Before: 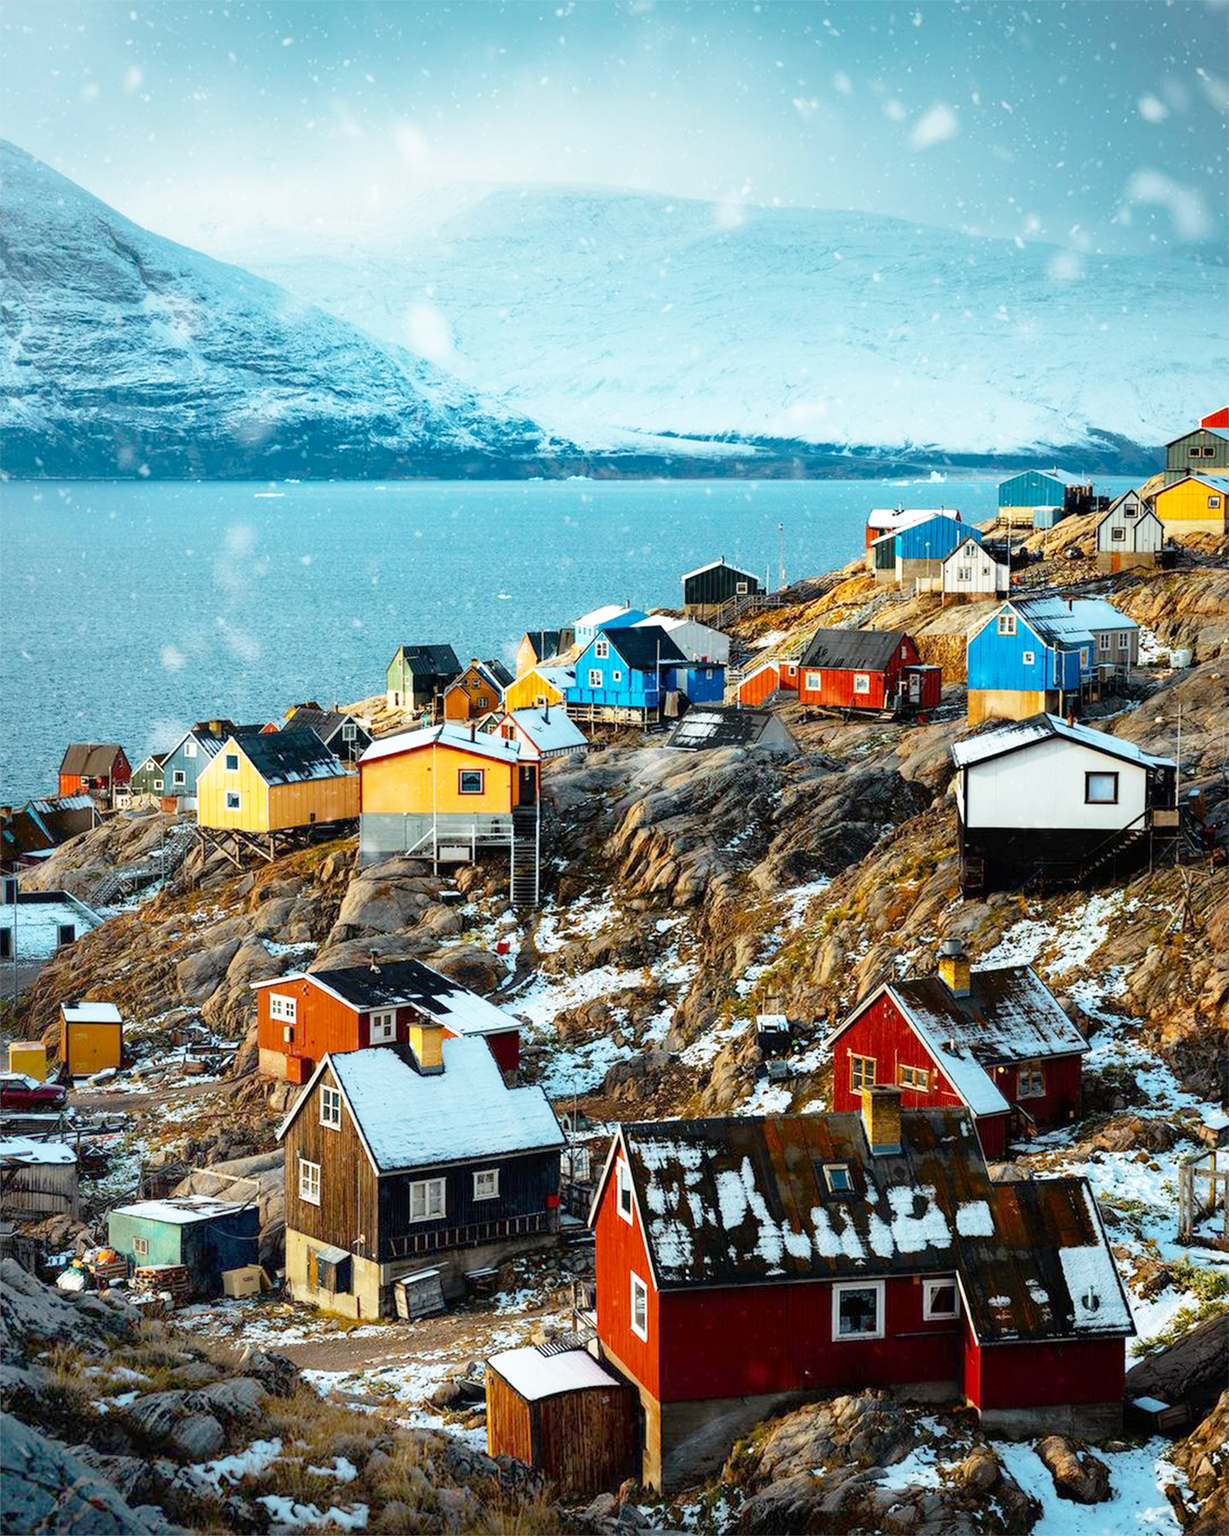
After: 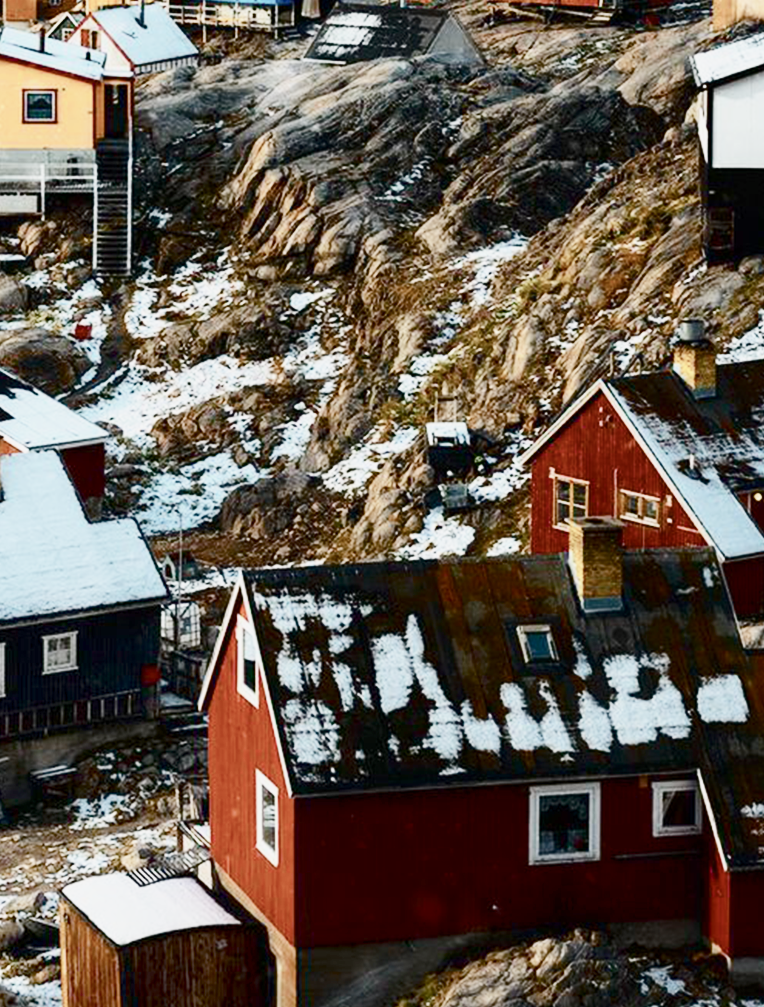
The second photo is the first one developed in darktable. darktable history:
shadows and highlights: shadows -24.28, highlights 49.77, soften with gaussian
color balance rgb: shadows lift › chroma 1%, shadows lift › hue 113°, highlights gain › chroma 0.2%, highlights gain › hue 333°, perceptual saturation grading › global saturation 20%, perceptual saturation grading › highlights -50%, perceptual saturation grading › shadows 25%, contrast -10%
contrast brightness saturation: contrast 0.25, saturation -0.31
crop: left 35.976%, top 45.819%, right 18.162%, bottom 5.807%
